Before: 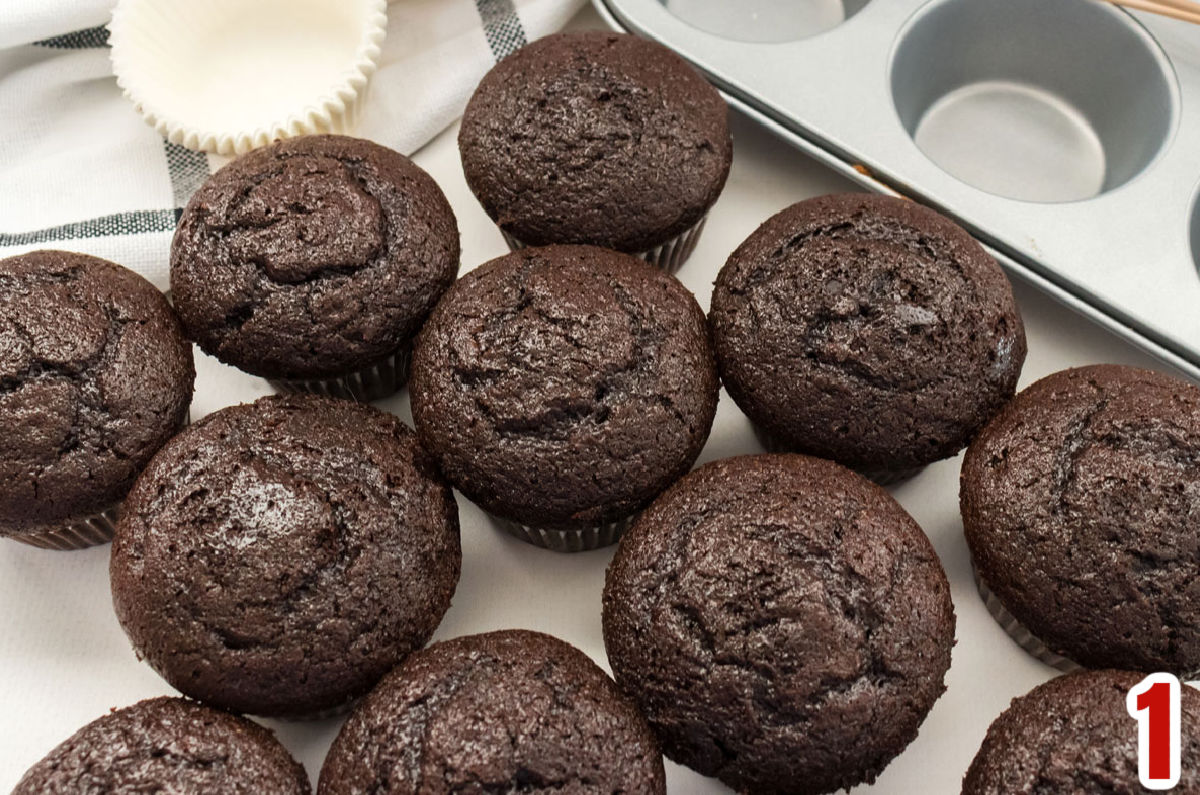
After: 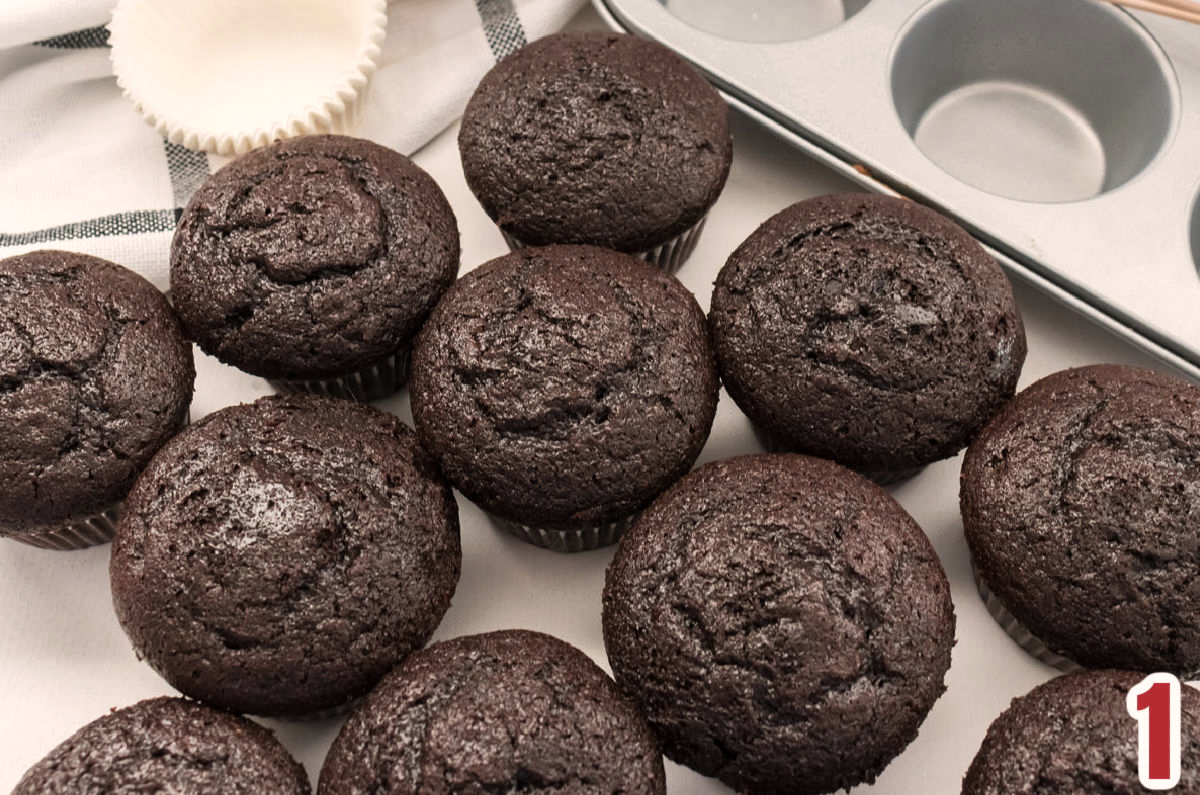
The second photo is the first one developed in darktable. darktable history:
color zones: curves: ch1 [(0.239, 0.552) (0.75, 0.5)]; ch2 [(0.25, 0.462) (0.749, 0.457)]
color correction: highlights a* 5.55, highlights b* 5.22, saturation 0.679
